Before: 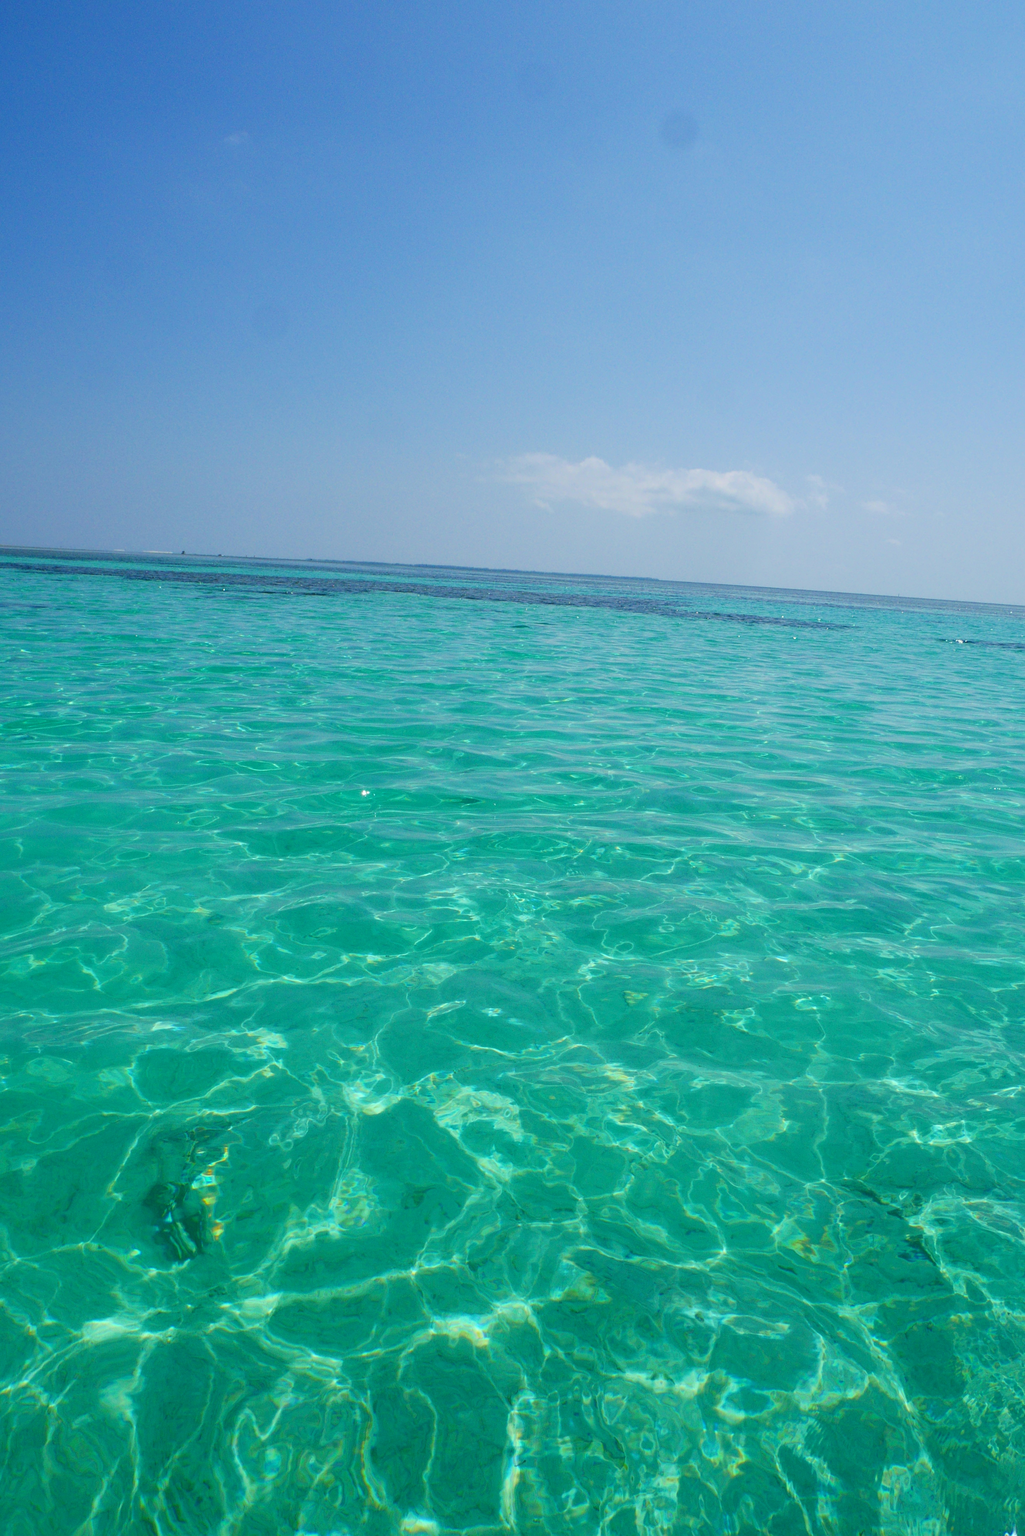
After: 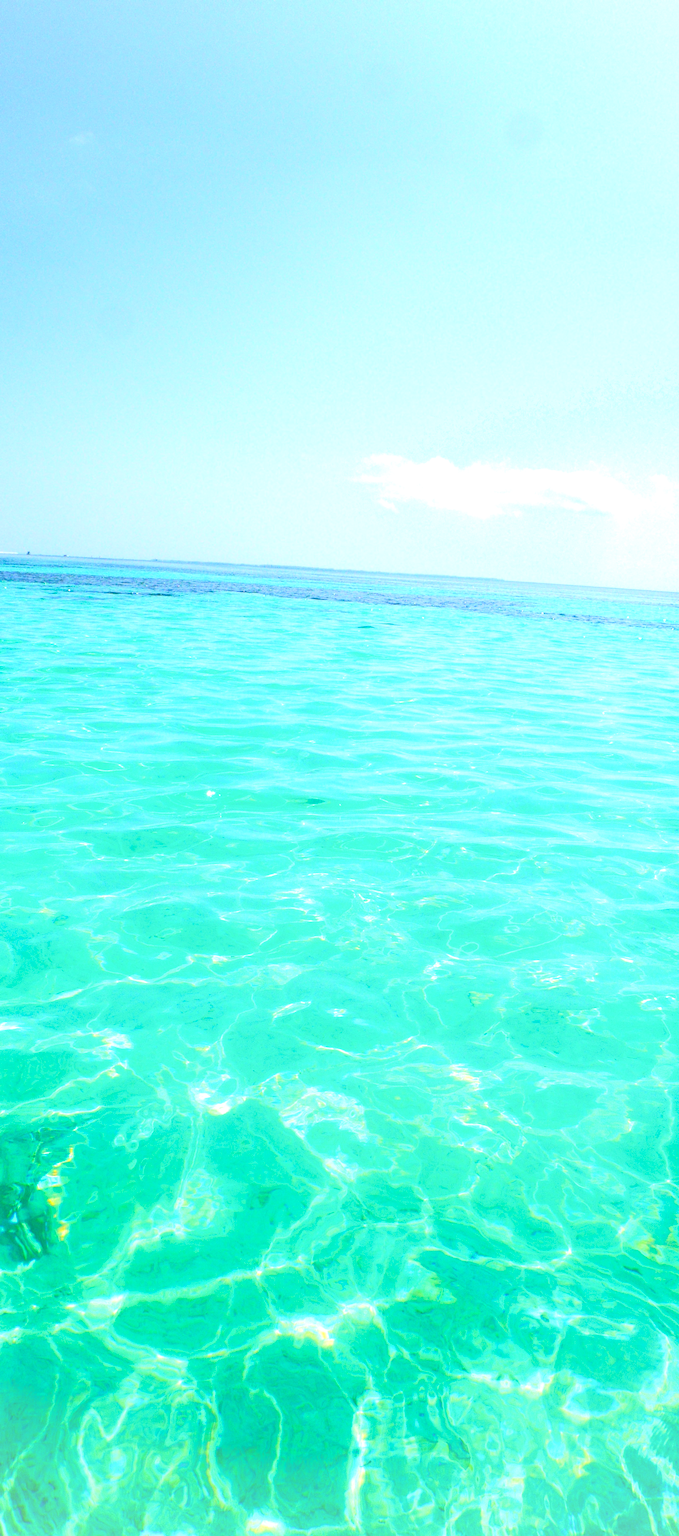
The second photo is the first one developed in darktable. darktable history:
velvia: on, module defaults
shadows and highlights: shadows 1.06, highlights 38.89
vignetting: brightness 0.284, saturation 0, unbound false
levels: levels [0.036, 0.364, 0.827]
crop and rotate: left 15.142%, right 18.55%
tone equalizer: -8 EV -0.434 EV, -7 EV -0.412 EV, -6 EV -0.3 EV, -5 EV -0.237 EV, -3 EV 0.239 EV, -2 EV 0.316 EV, -1 EV 0.373 EV, +0 EV 0.441 EV
